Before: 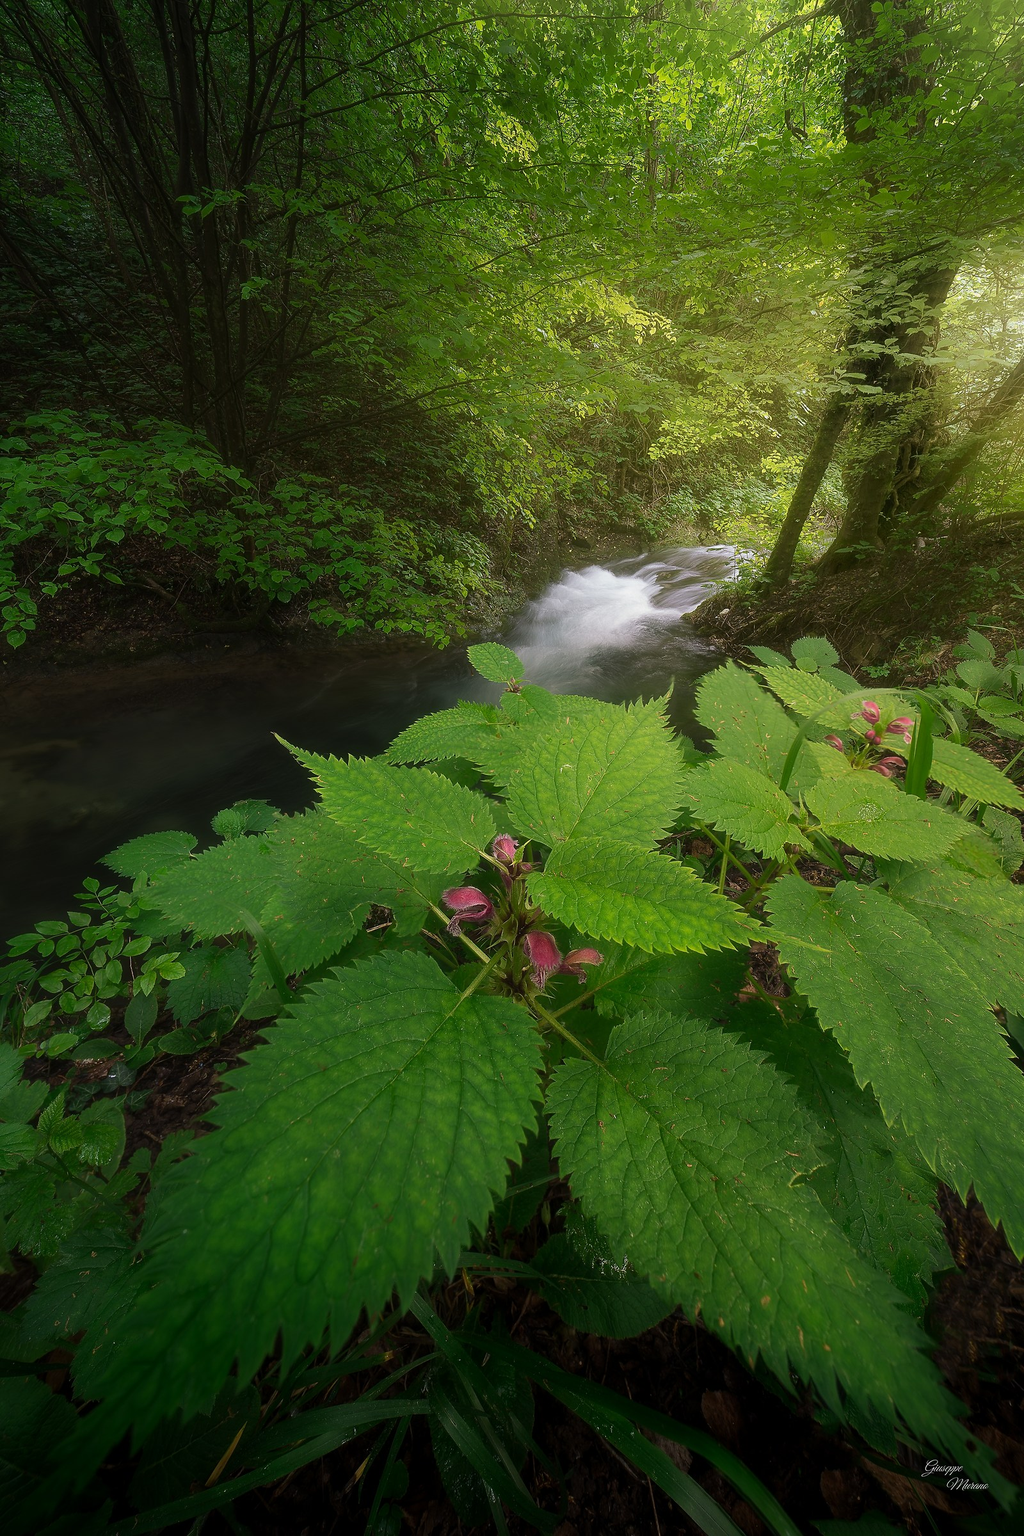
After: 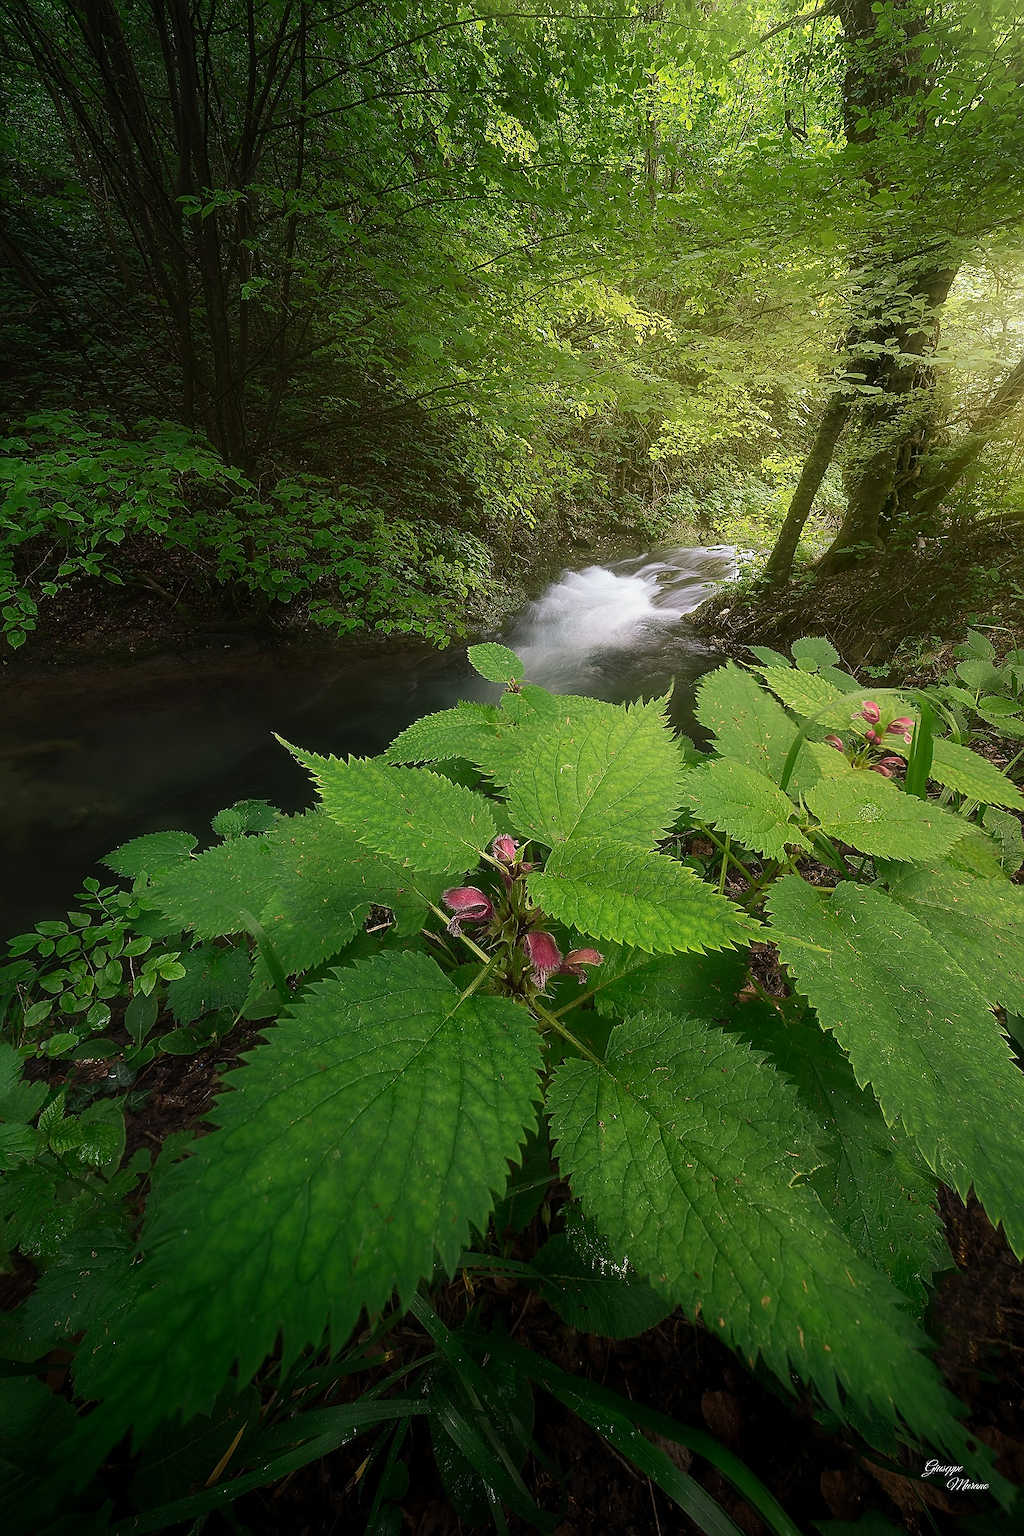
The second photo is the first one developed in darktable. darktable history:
contrast brightness saturation: contrast 0.147, brightness 0.047
sharpen: on, module defaults
